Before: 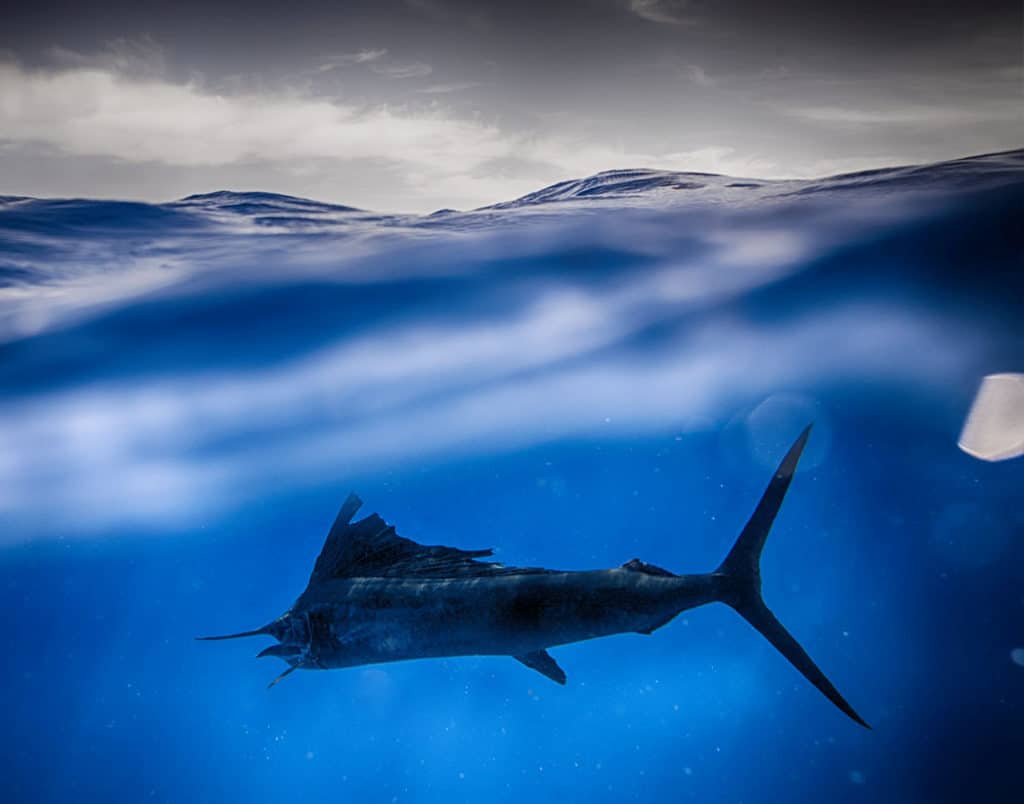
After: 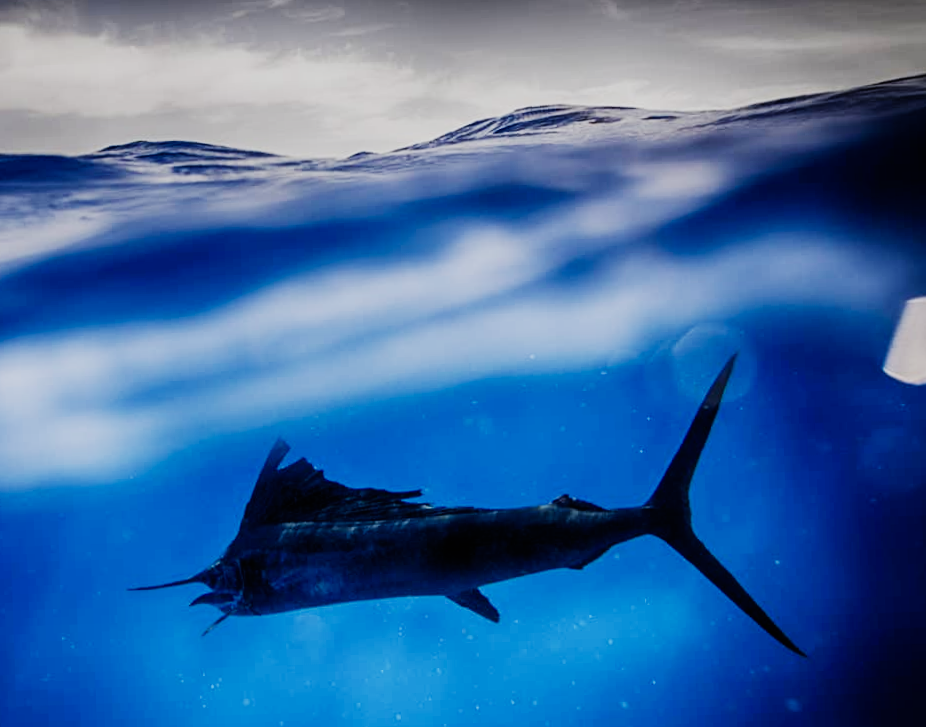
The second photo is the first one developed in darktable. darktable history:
crop and rotate: angle 1.96°, left 5.673%, top 5.673%
shadows and highlights: shadows 25, highlights -25
sigmoid: contrast 1.8, skew -0.2, preserve hue 0%, red attenuation 0.1, red rotation 0.035, green attenuation 0.1, green rotation -0.017, blue attenuation 0.15, blue rotation -0.052, base primaries Rec2020
